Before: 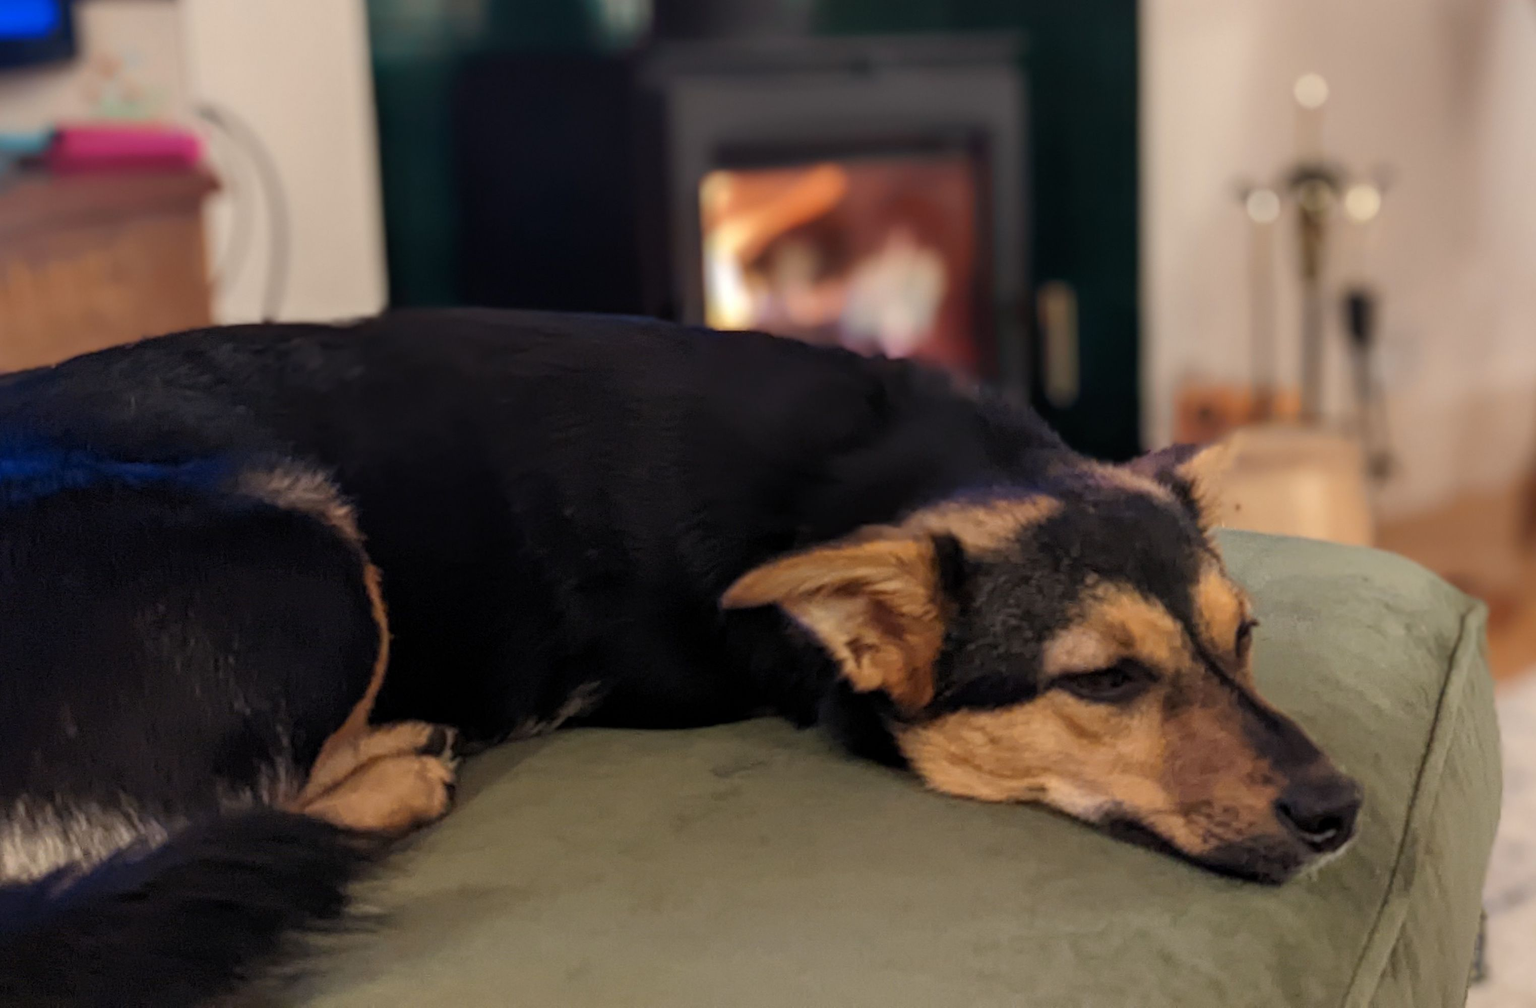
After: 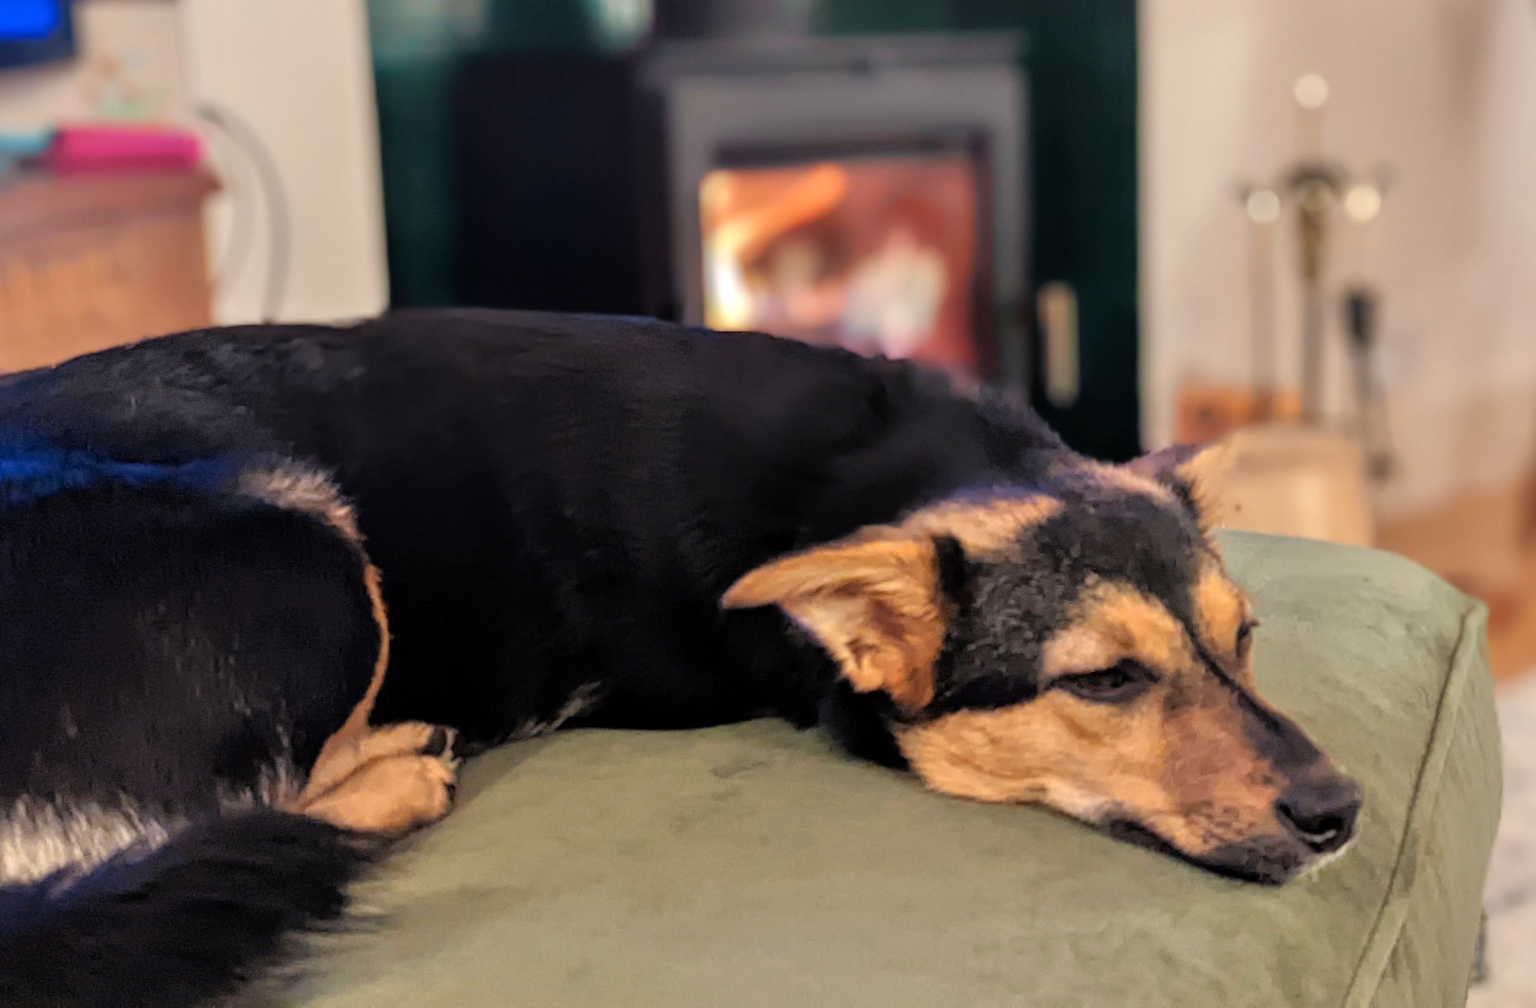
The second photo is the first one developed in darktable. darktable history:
tone equalizer: -7 EV 0.158 EV, -6 EV 0.624 EV, -5 EV 1.13 EV, -4 EV 1.36 EV, -3 EV 1.12 EV, -2 EV 0.6 EV, -1 EV 0.145 EV, mask exposure compensation -0.508 EV
